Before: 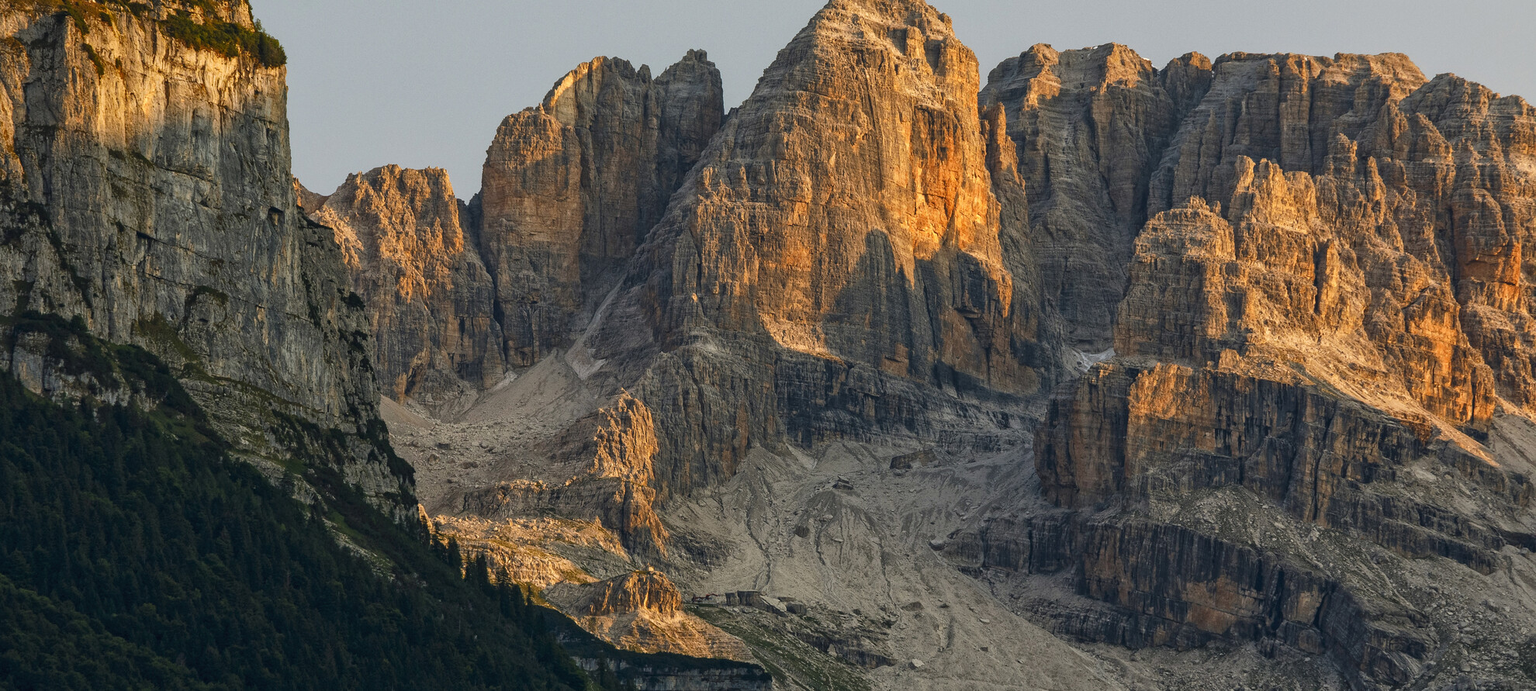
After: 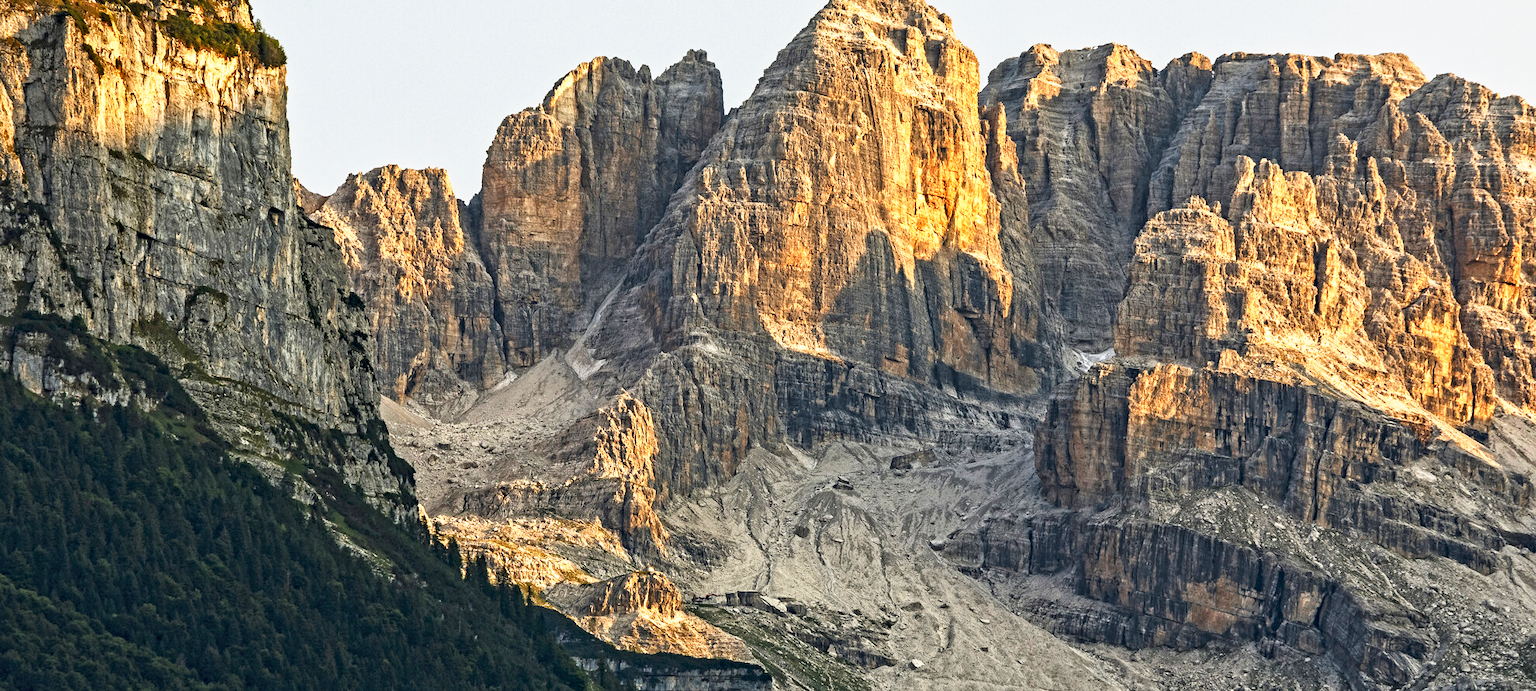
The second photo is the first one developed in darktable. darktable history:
contrast equalizer: y [[0.5, 0.501, 0.525, 0.597, 0.58, 0.514], [0.5 ×6], [0.5 ×6], [0 ×6], [0 ×6]]
base curve: curves: ch0 [(0, 0) (0.495, 0.917) (1, 1)], preserve colors none
